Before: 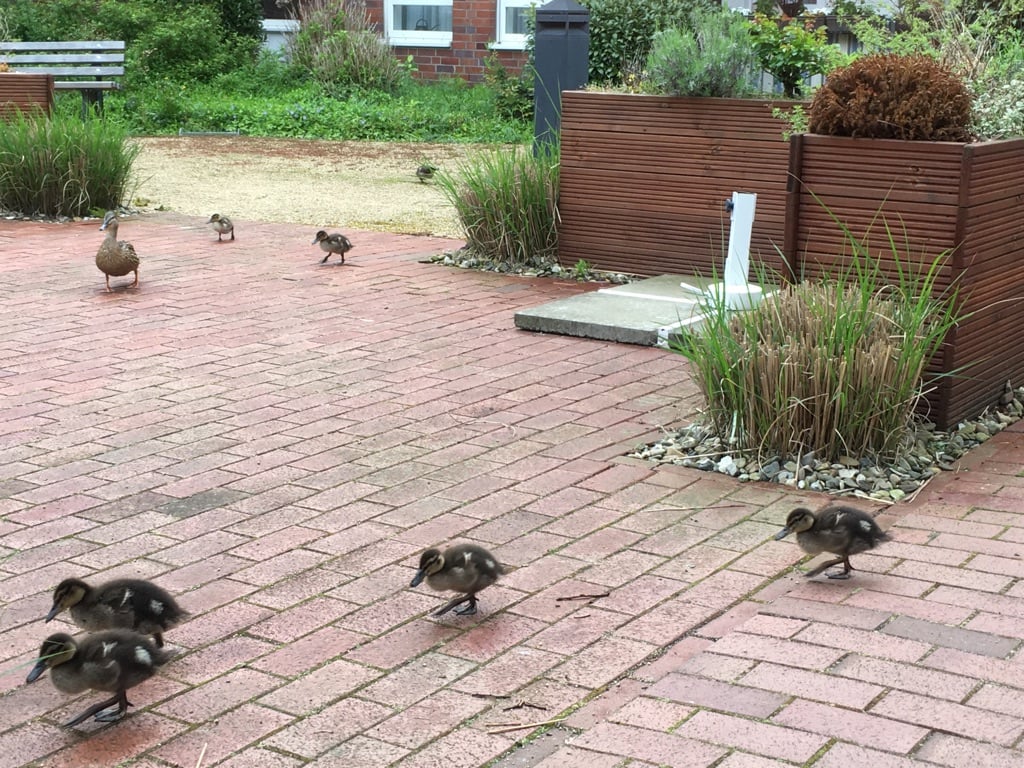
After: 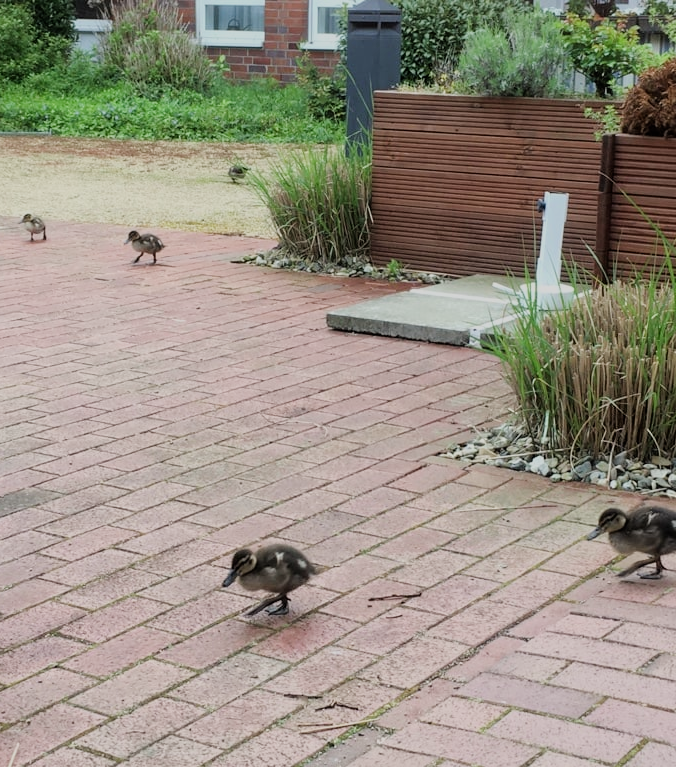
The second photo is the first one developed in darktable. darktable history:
filmic rgb: black relative exposure -7.65 EV, white relative exposure 4.56 EV, hardness 3.61
crop and rotate: left 18.442%, right 15.508%
